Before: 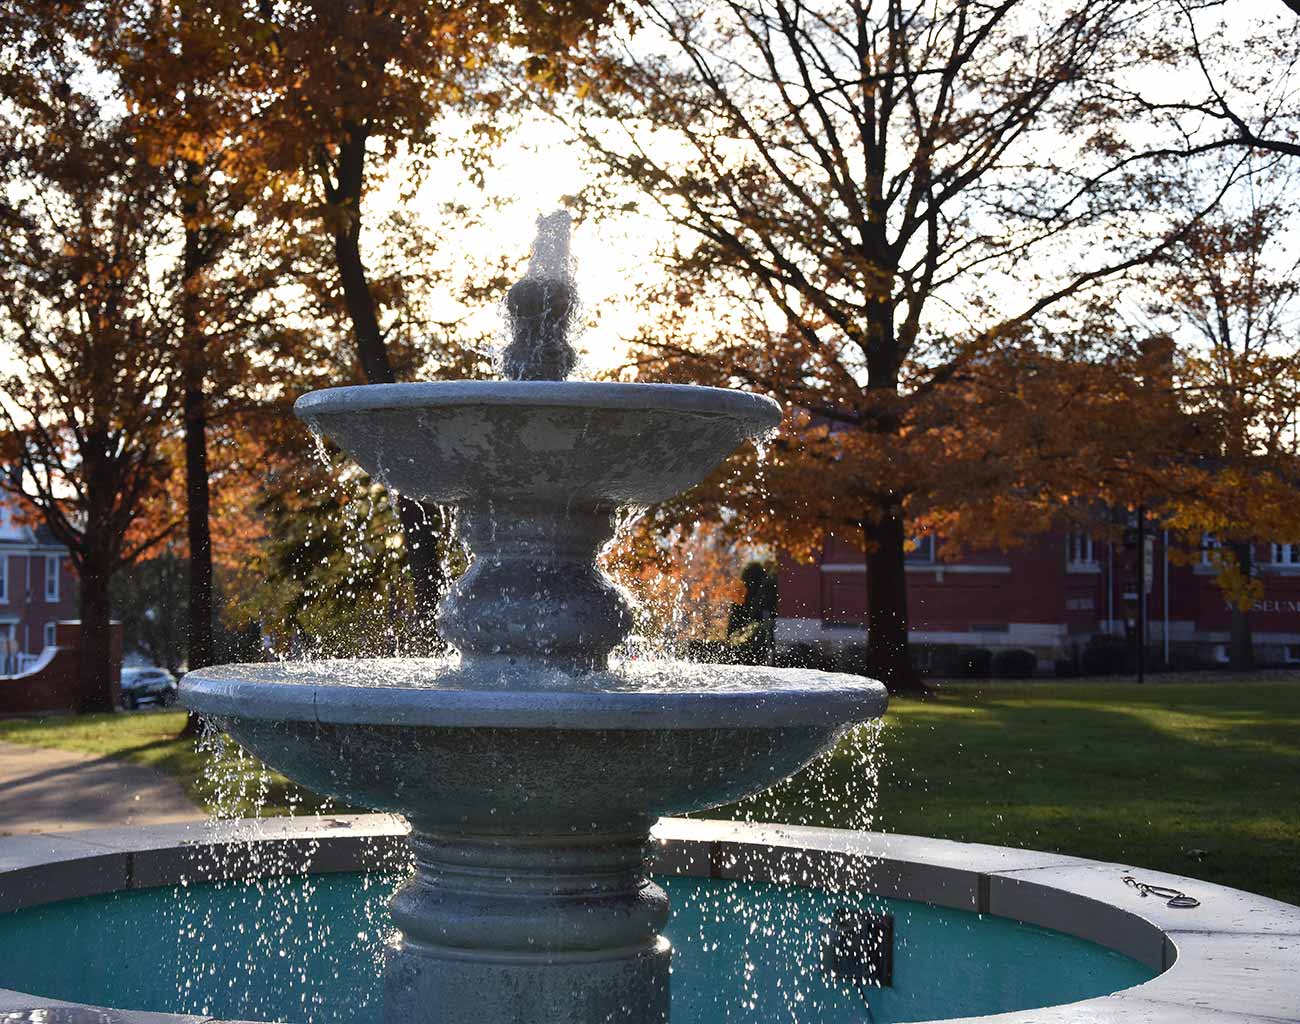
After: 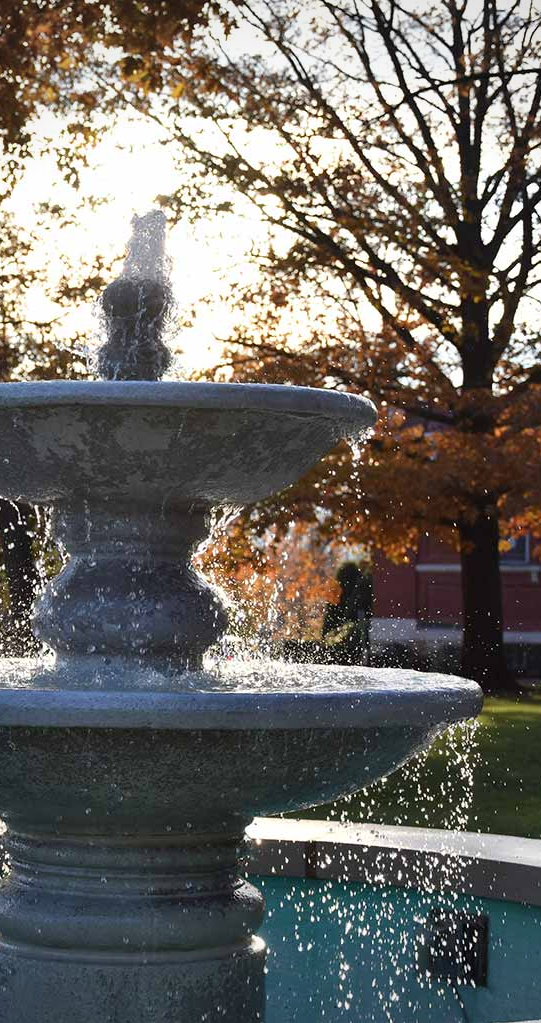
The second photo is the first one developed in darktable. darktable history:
crop: left 31.229%, right 27.105%
vignetting: fall-off radius 60.92%
